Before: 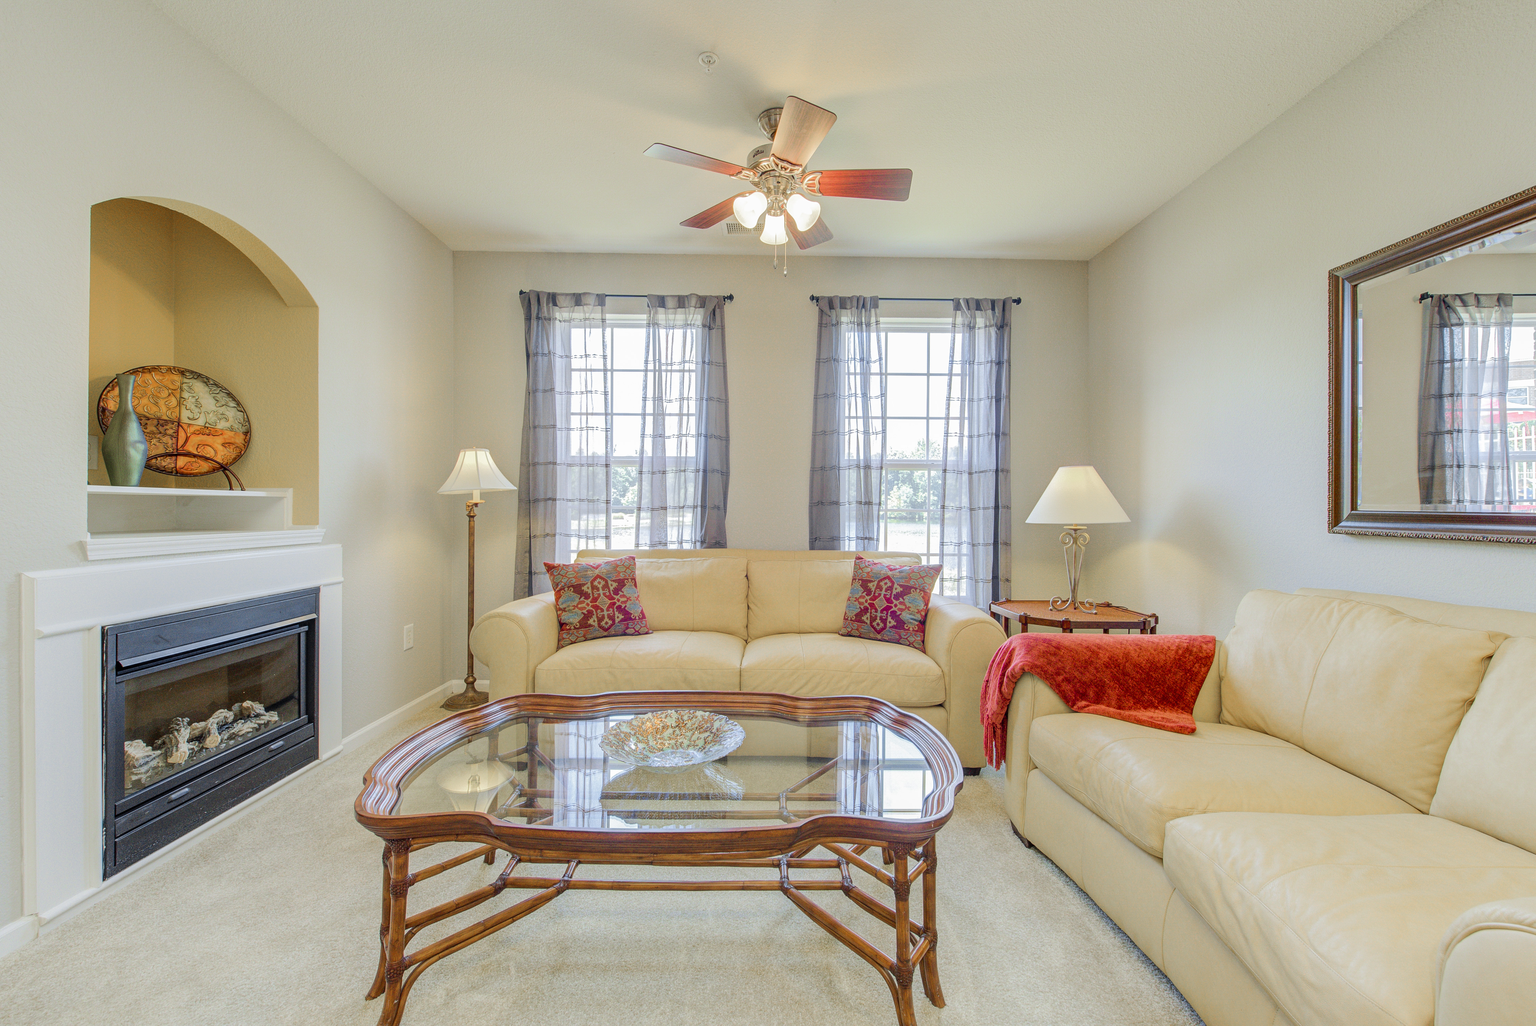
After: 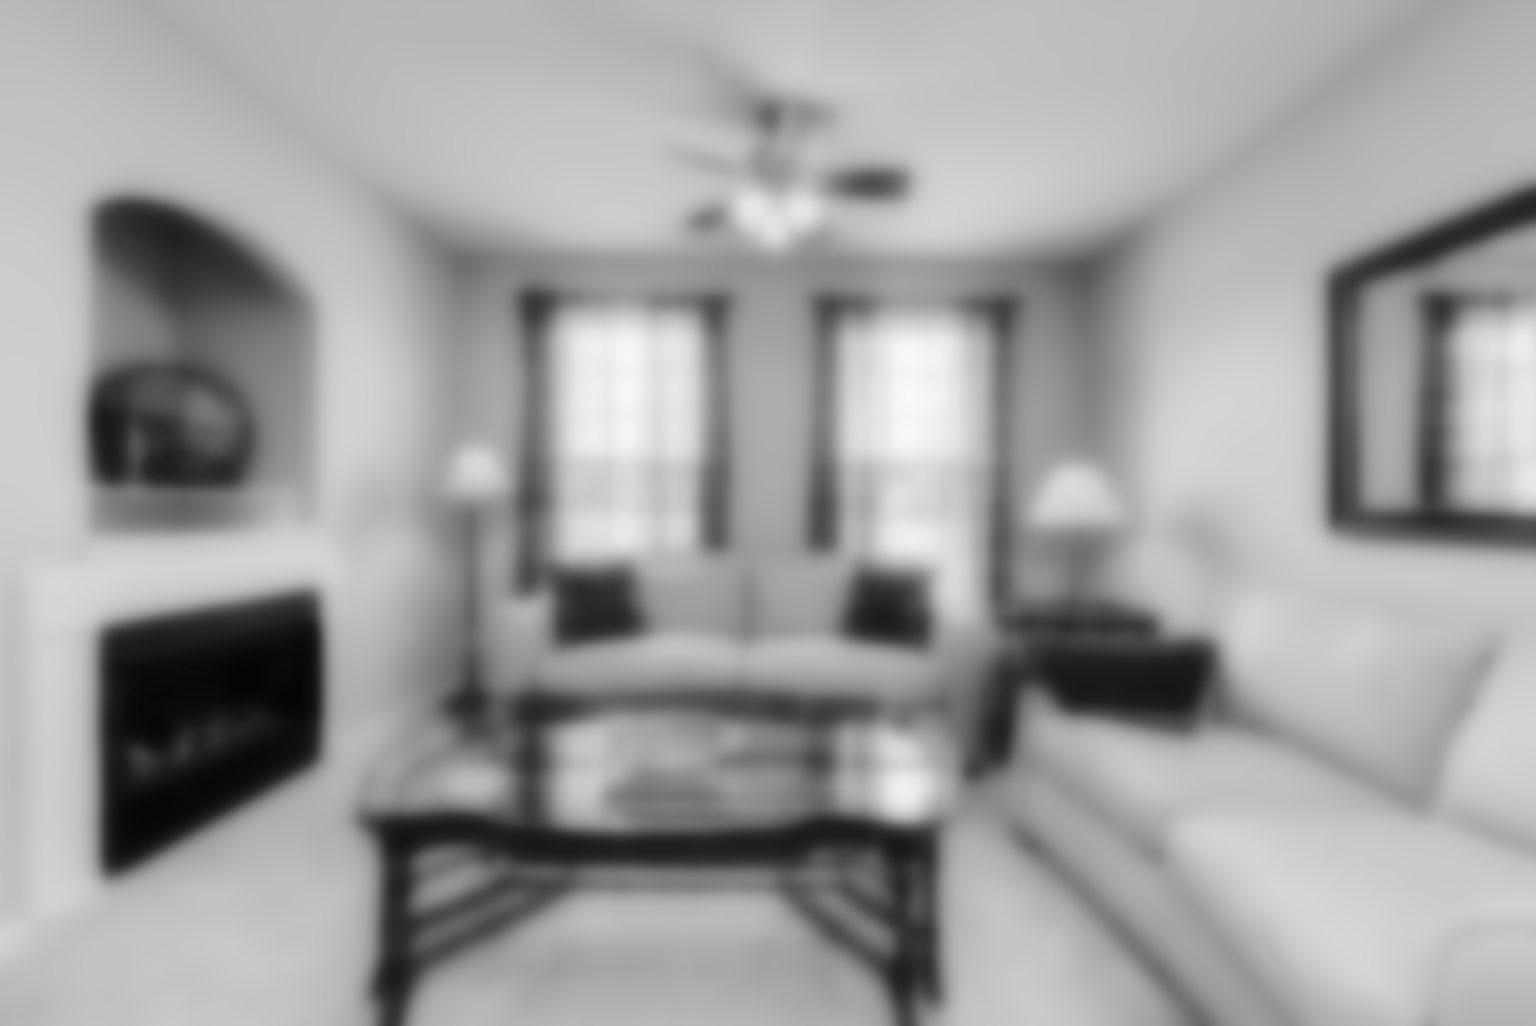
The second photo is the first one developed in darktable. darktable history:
sharpen: on, module defaults
monochrome: on, module defaults
color balance rgb: perceptual saturation grading › global saturation 8.89%, saturation formula JzAzBz (2021)
lowpass: radius 31.92, contrast 1.72, brightness -0.98, saturation 0.94
